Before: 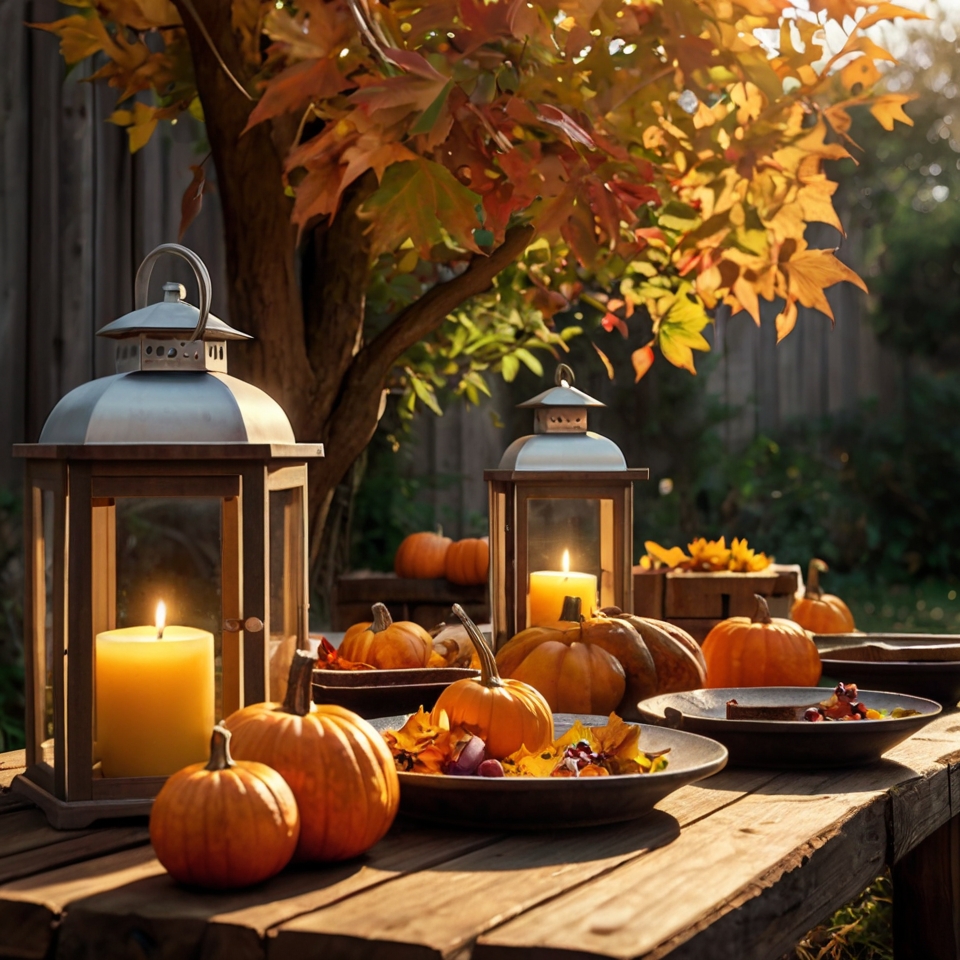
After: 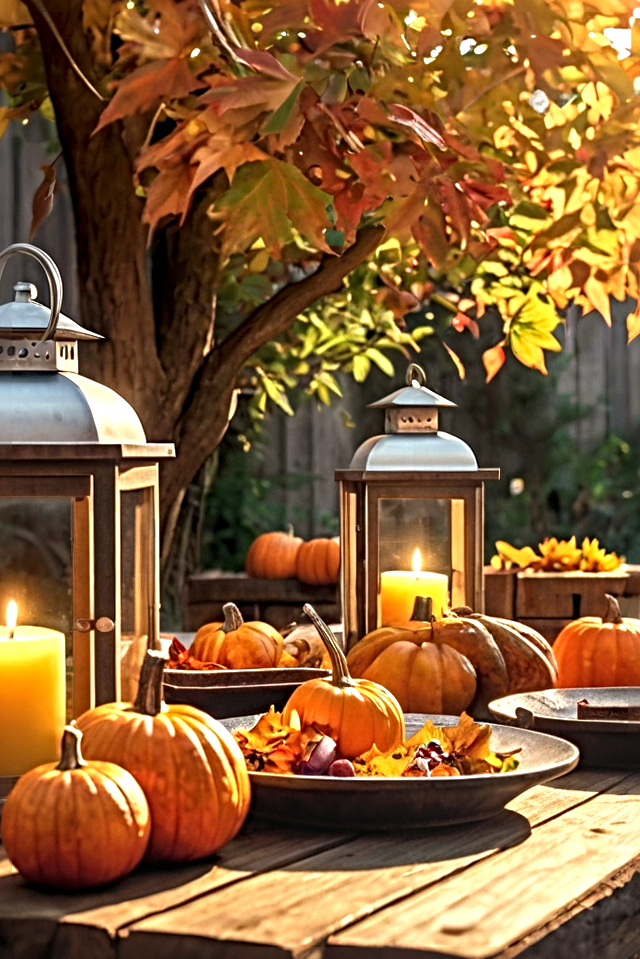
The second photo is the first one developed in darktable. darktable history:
crop and rotate: left 15.546%, right 17.787%
sharpen: radius 4.883
local contrast: on, module defaults
exposure: black level correction 0, exposure 0.7 EV, compensate exposure bias true, compensate highlight preservation false
